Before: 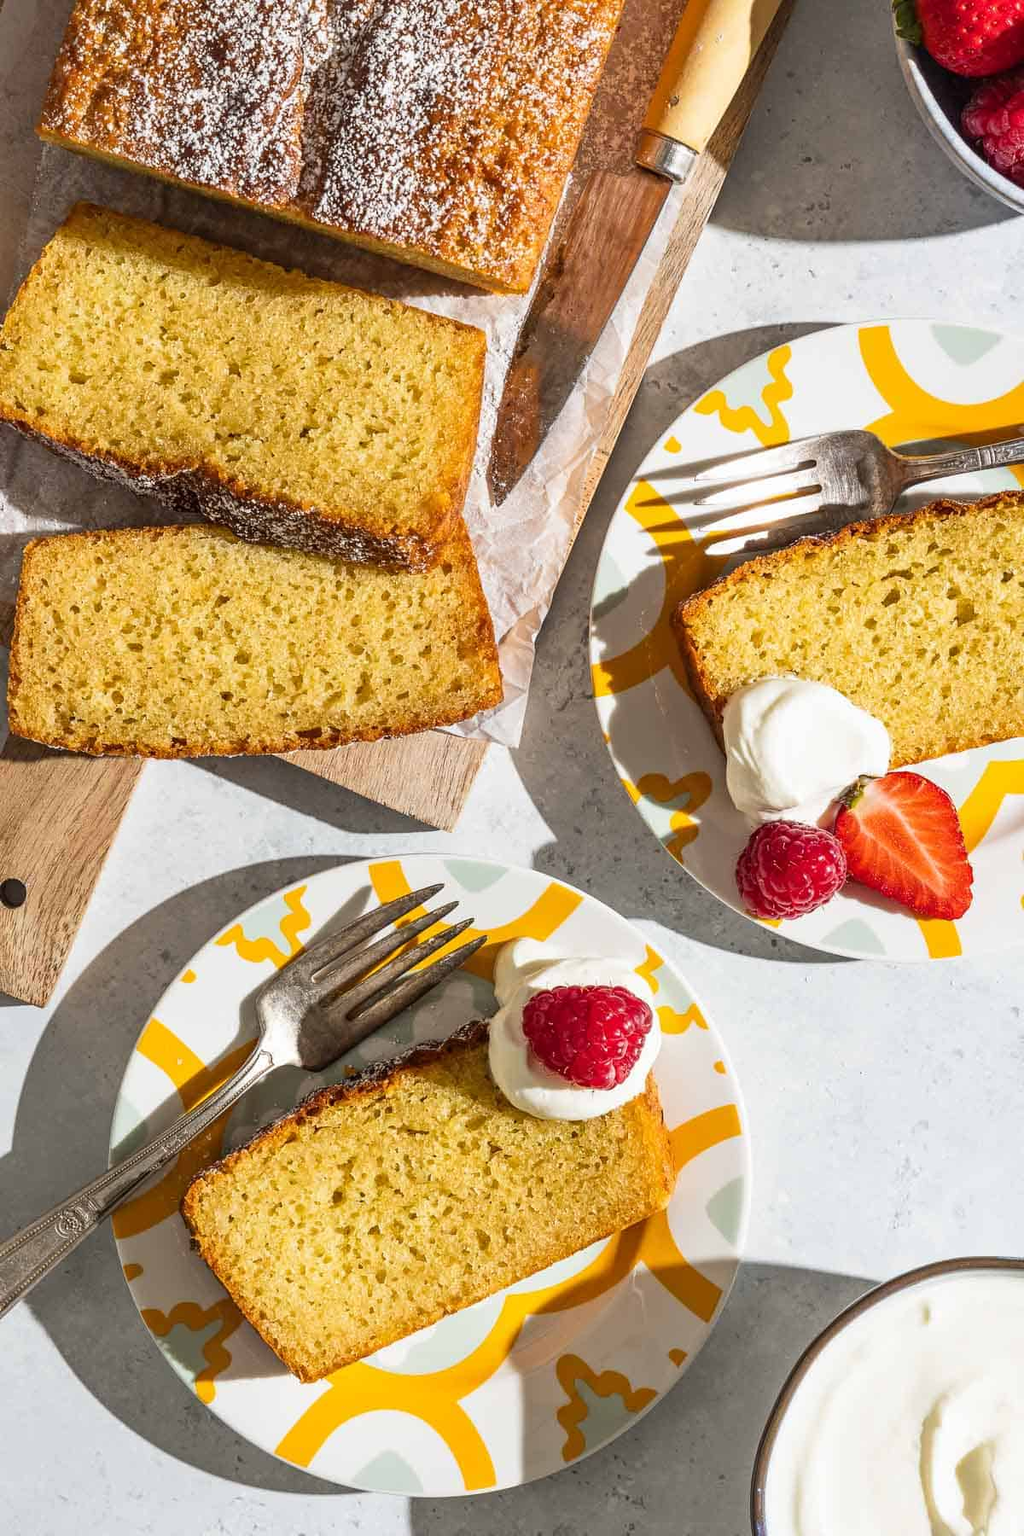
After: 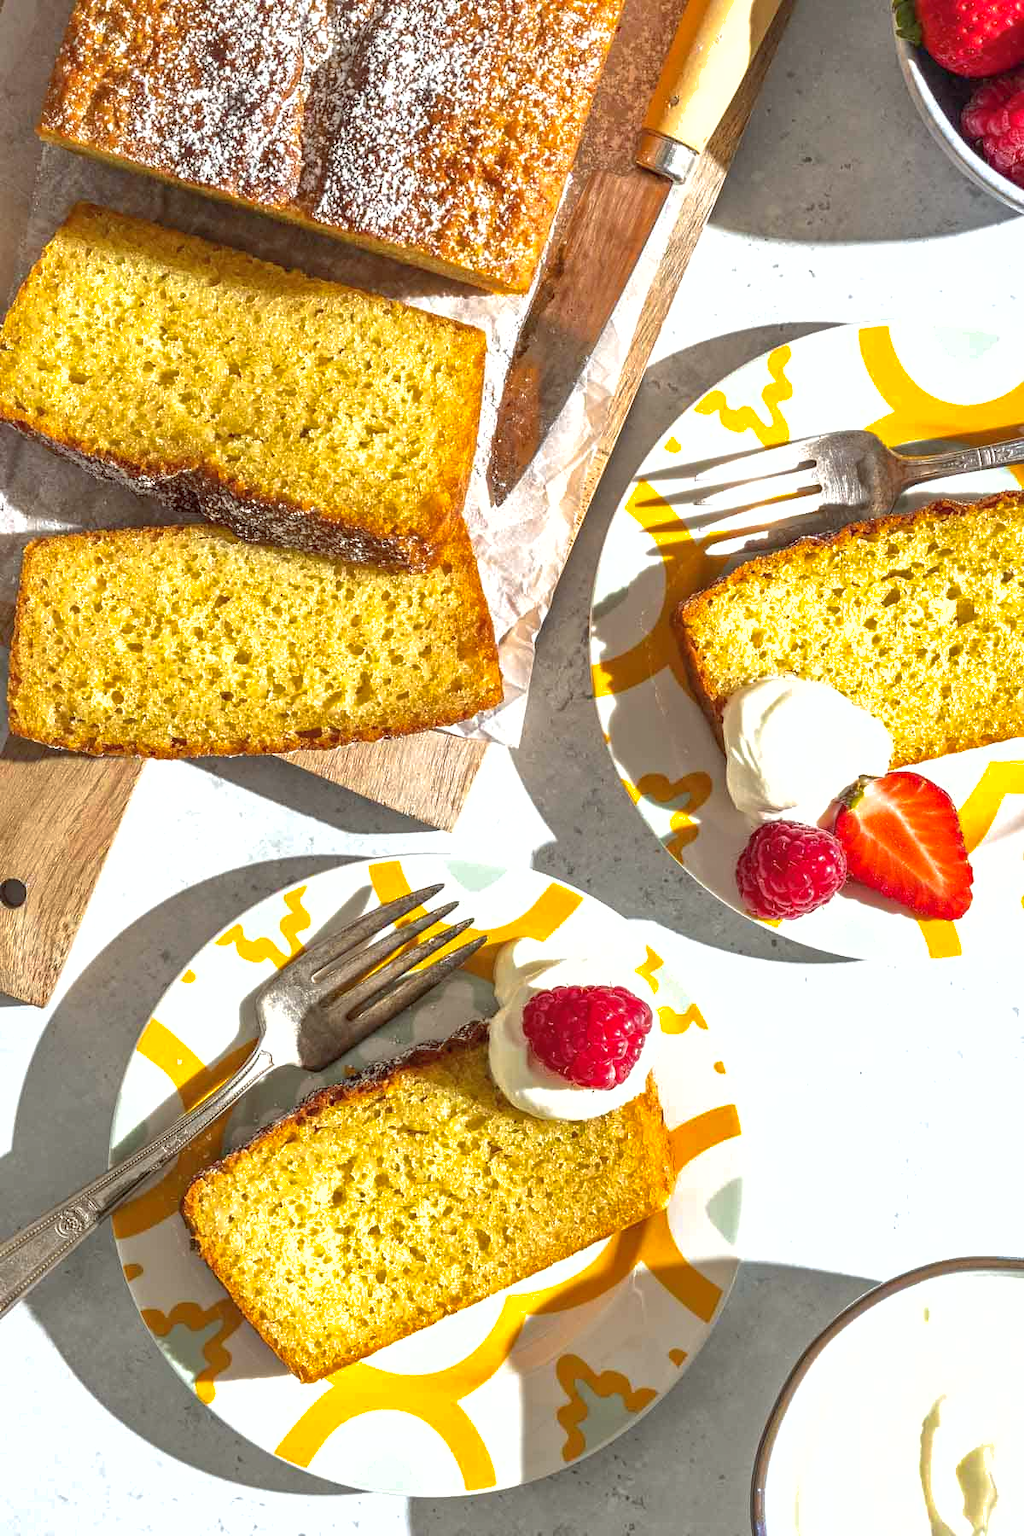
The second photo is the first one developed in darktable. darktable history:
exposure: exposure 0.6 EV, compensate highlight preservation false
white balance: red 0.978, blue 0.999
shadows and highlights: on, module defaults
